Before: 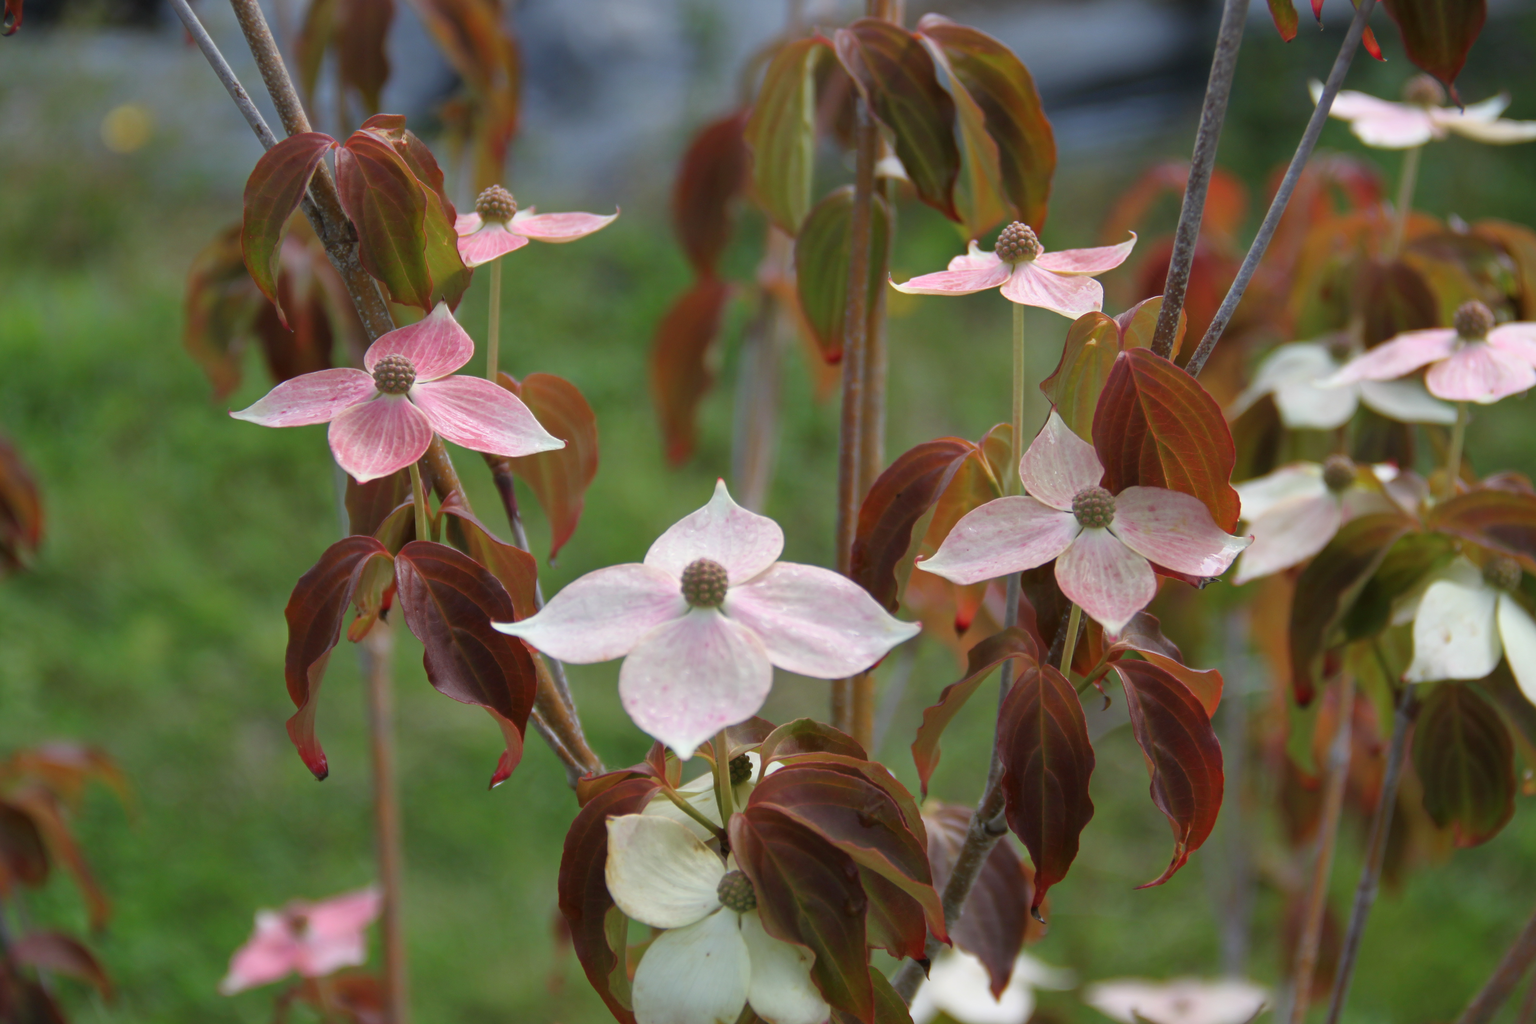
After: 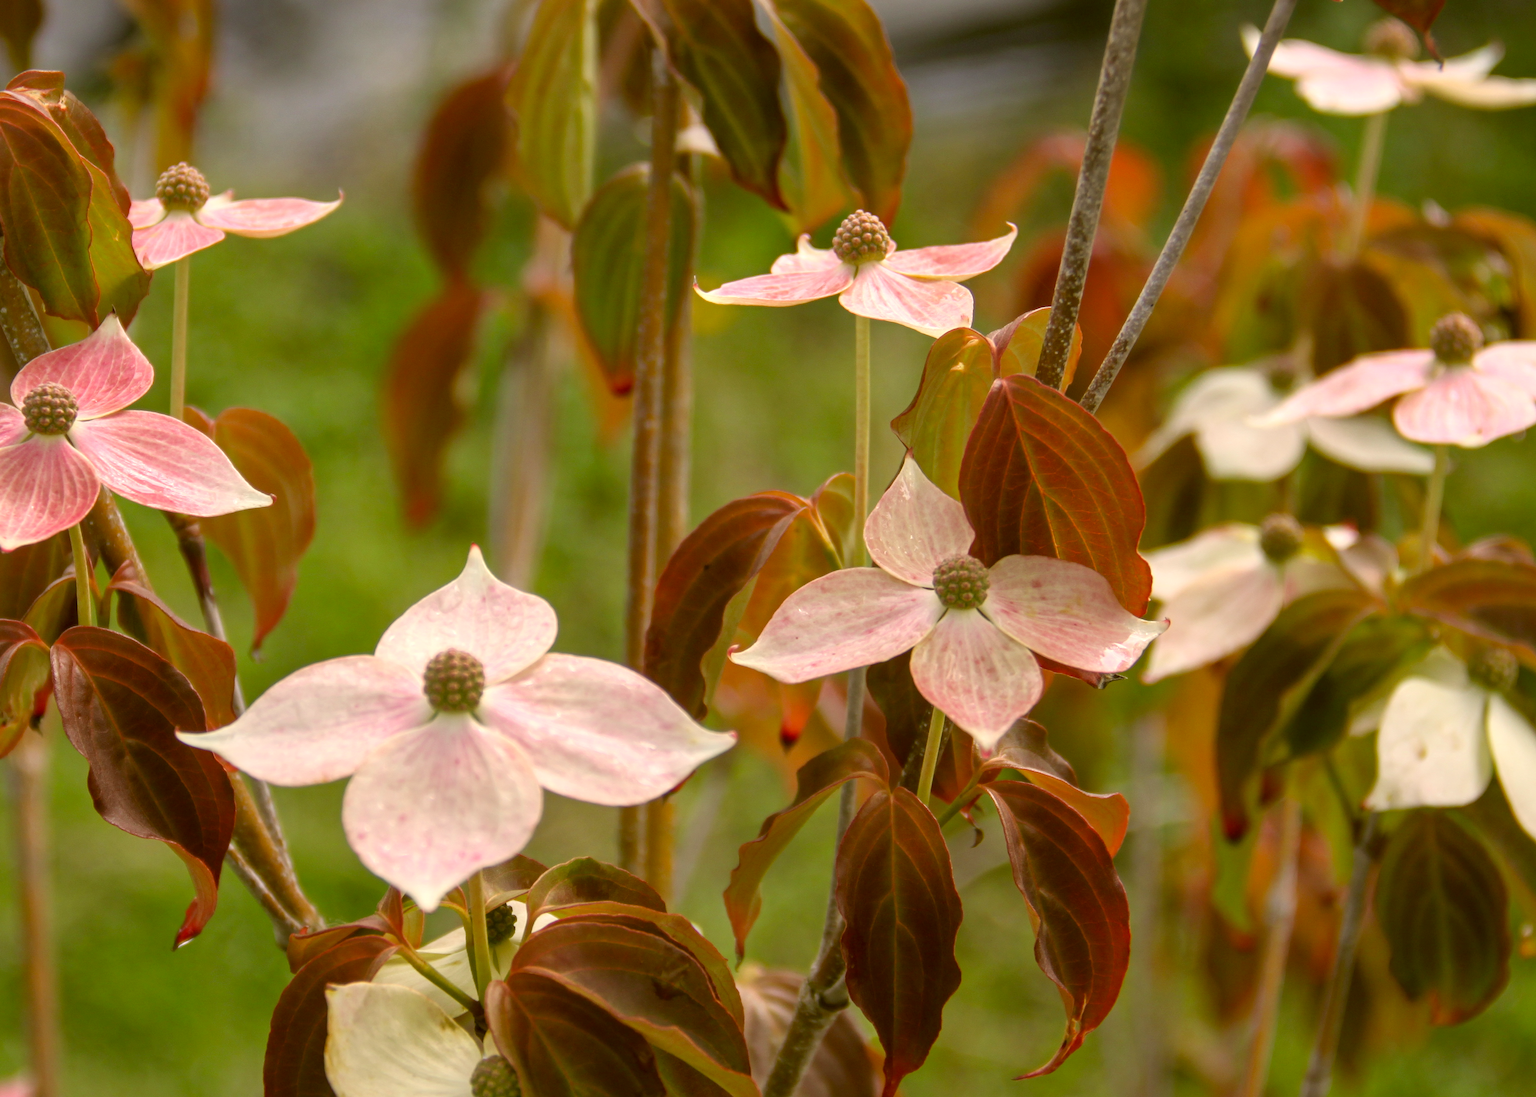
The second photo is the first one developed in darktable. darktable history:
local contrast: detail 150%
crop: left 23.208%, top 5.915%, bottom 11.586%
color correction: highlights a* 8.49, highlights b* 15.26, shadows a* -0.427, shadows b* 26.4
contrast brightness saturation: contrast -0.104, brightness 0.049, saturation 0.082
